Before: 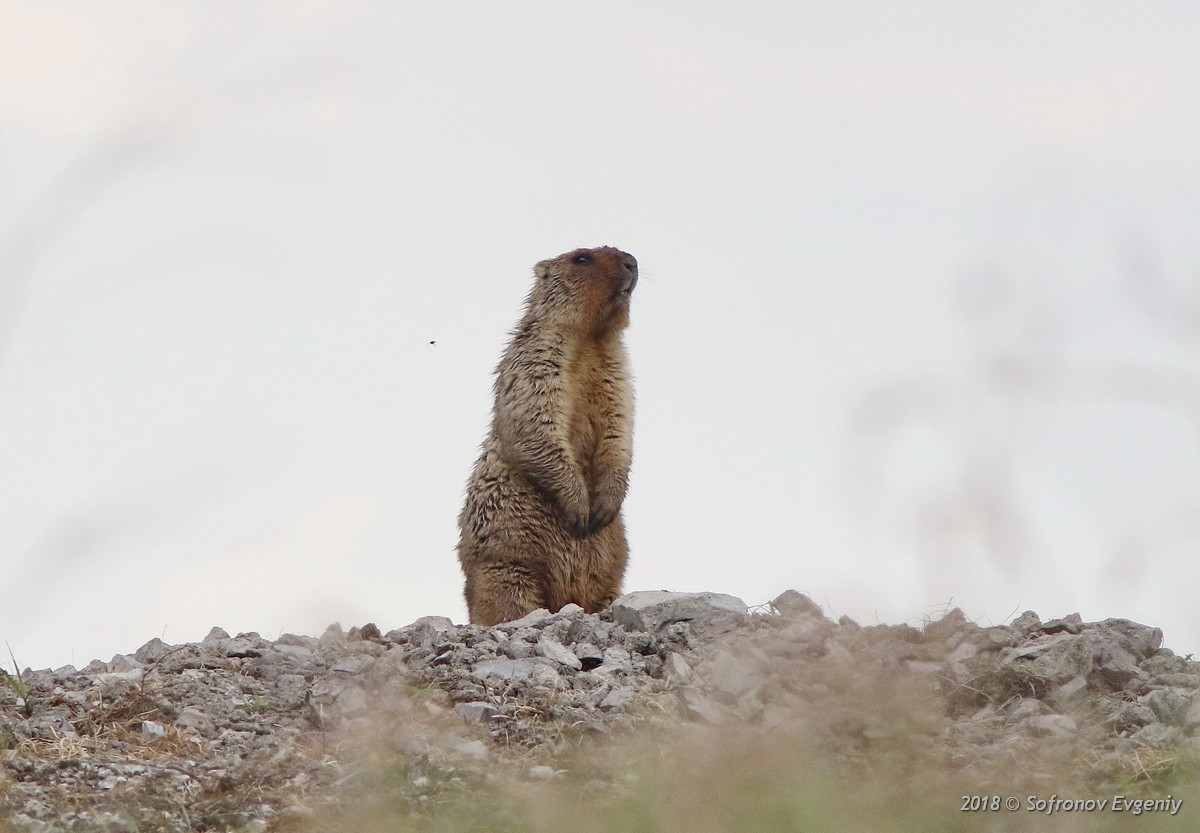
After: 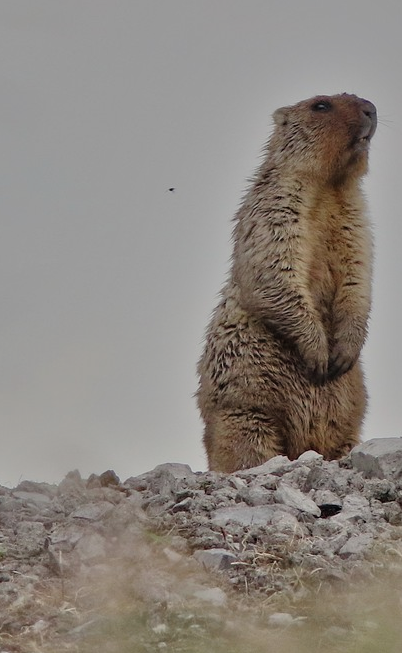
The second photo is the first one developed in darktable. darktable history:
crop and rotate: left 21.77%, top 18.528%, right 44.676%, bottom 2.997%
exposure: exposure -1.468 EV, compensate highlight preservation false
shadows and highlights: low approximation 0.01, soften with gaussian
tone equalizer: -7 EV 0.15 EV, -6 EV 0.6 EV, -5 EV 1.15 EV, -4 EV 1.33 EV, -3 EV 1.15 EV, -2 EV 0.6 EV, -1 EV 0.15 EV, mask exposure compensation -0.5 EV
